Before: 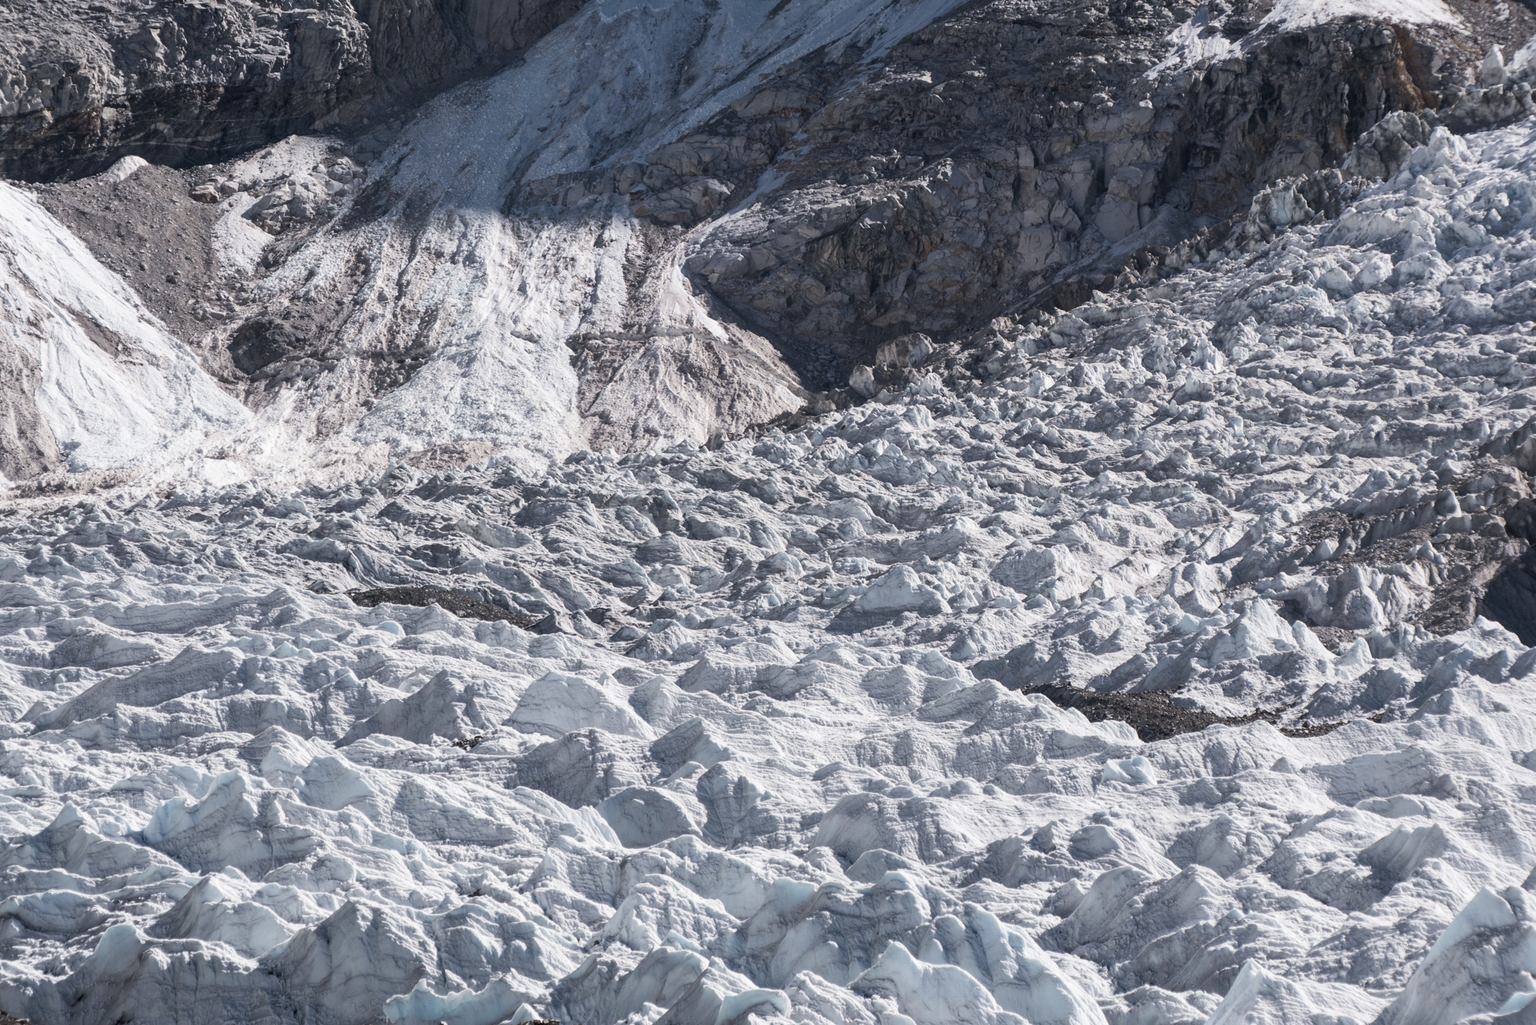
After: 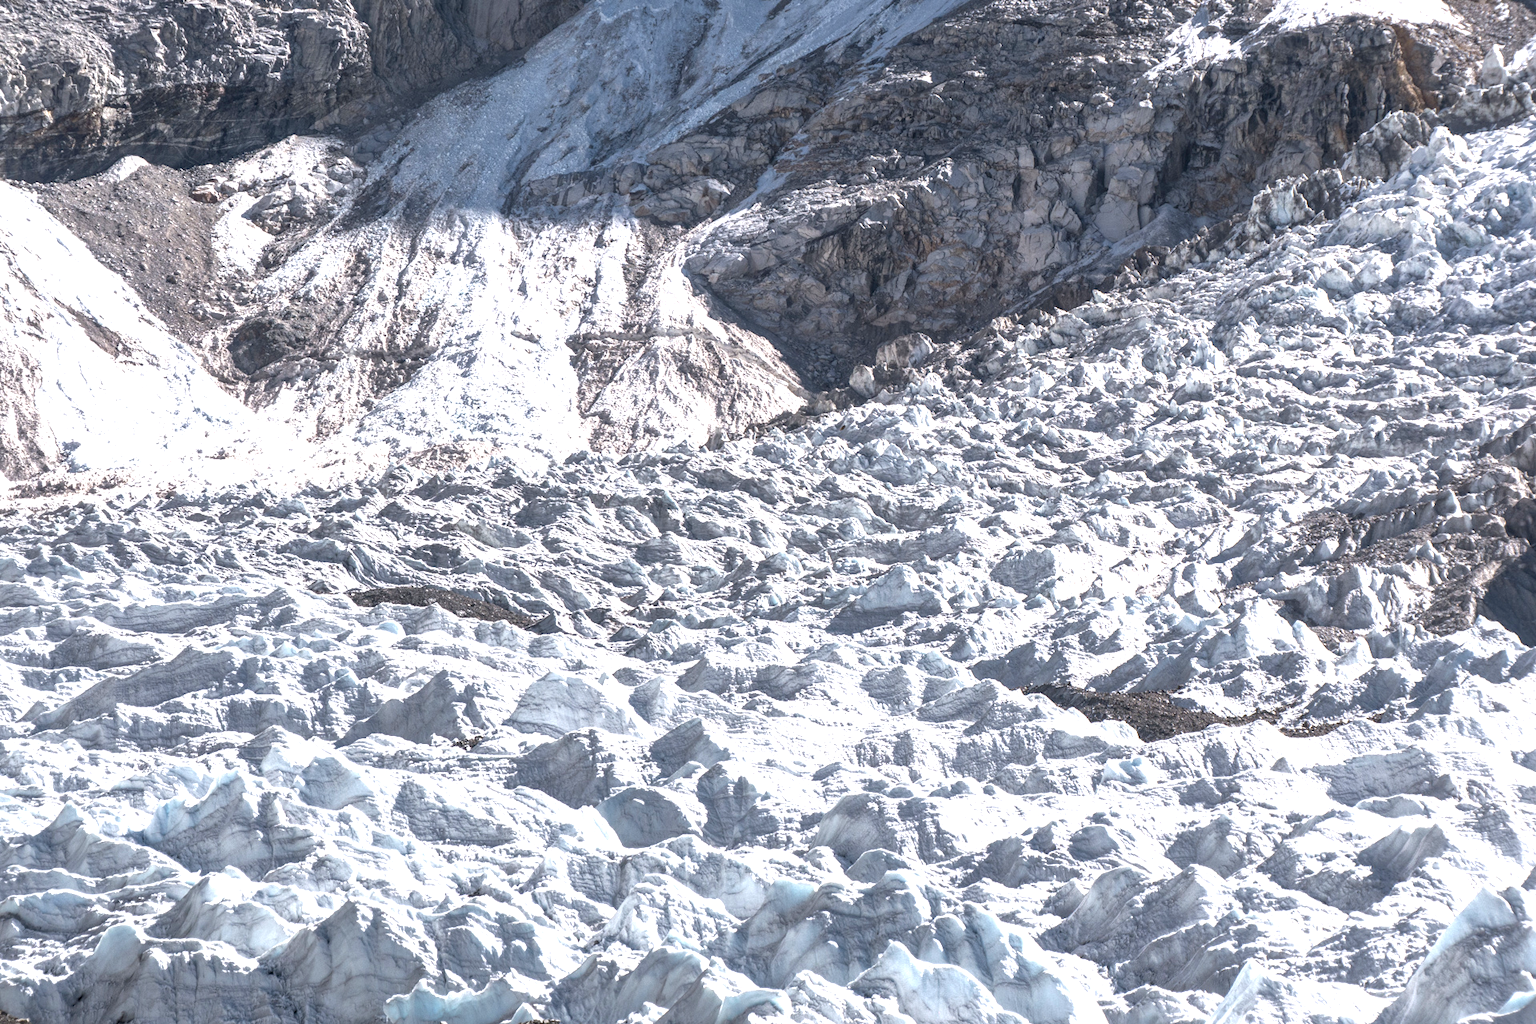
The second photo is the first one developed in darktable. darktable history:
local contrast: on, module defaults
shadows and highlights: on, module defaults
exposure: black level correction 0, exposure 1.001 EV, compensate exposure bias true, compensate highlight preservation false
